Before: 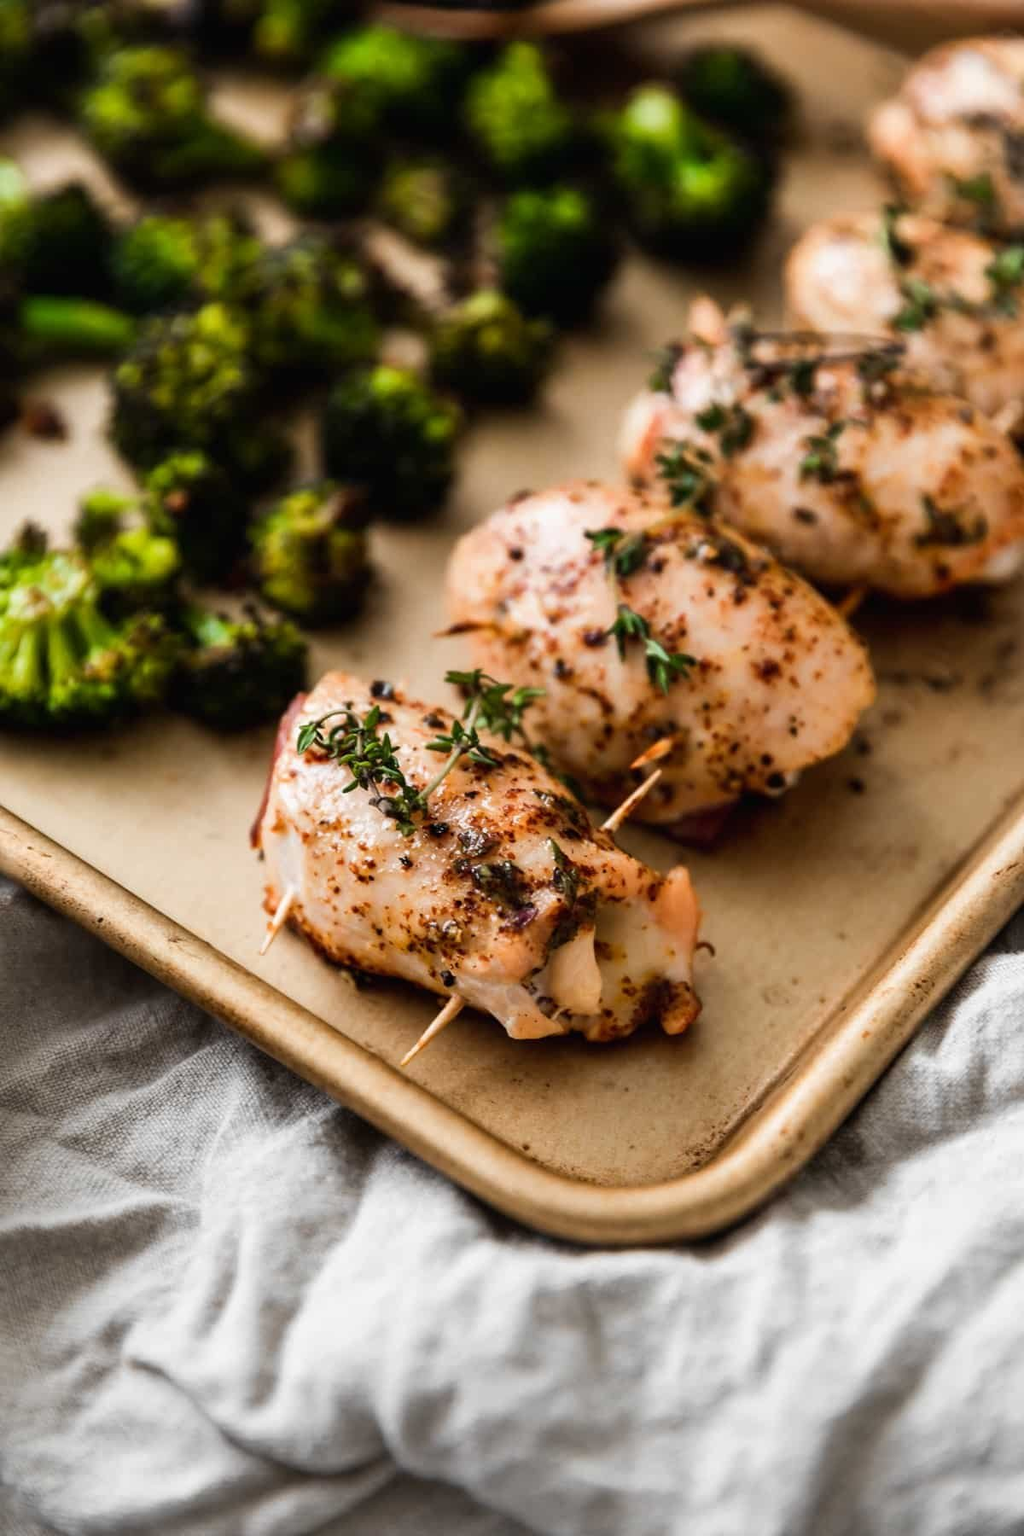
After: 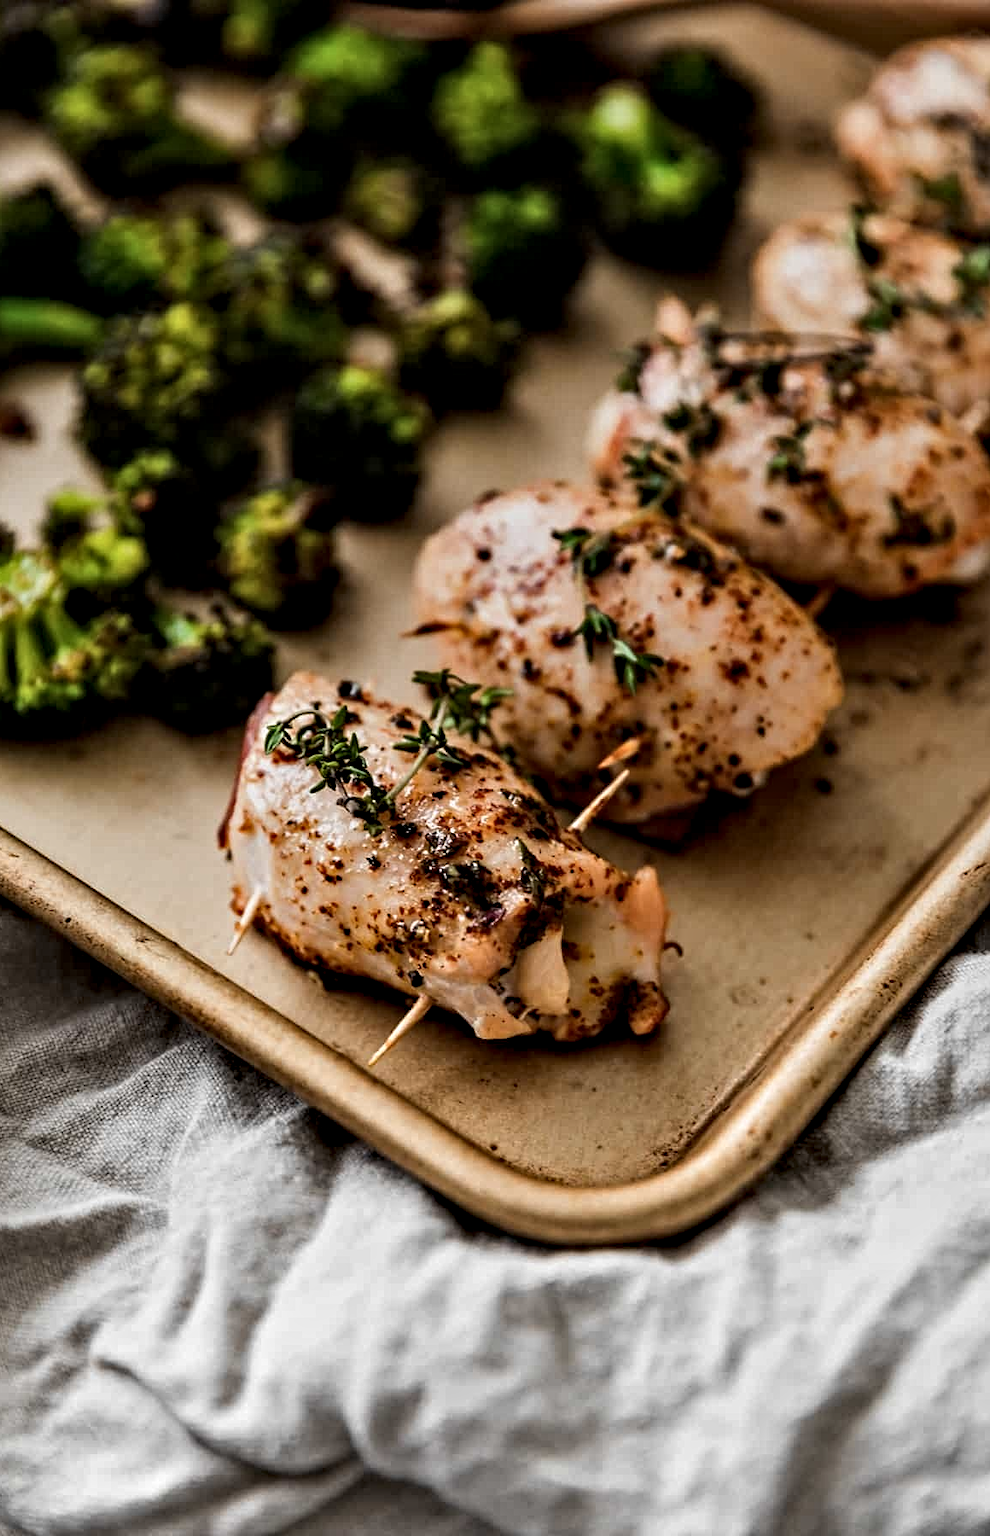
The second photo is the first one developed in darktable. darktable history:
contrast equalizer: octaves 7, y [[0.5, 0.542, 0.583, 0.625, 0.667, 0.708], [0.5 ×6], [0.5 ×6], [0 ×6], [0 ×6]]
tone equalizer: on, module defaults
crop and rotate: left 3.238%
graduated density: rotation 5.63°, offset 76.9
